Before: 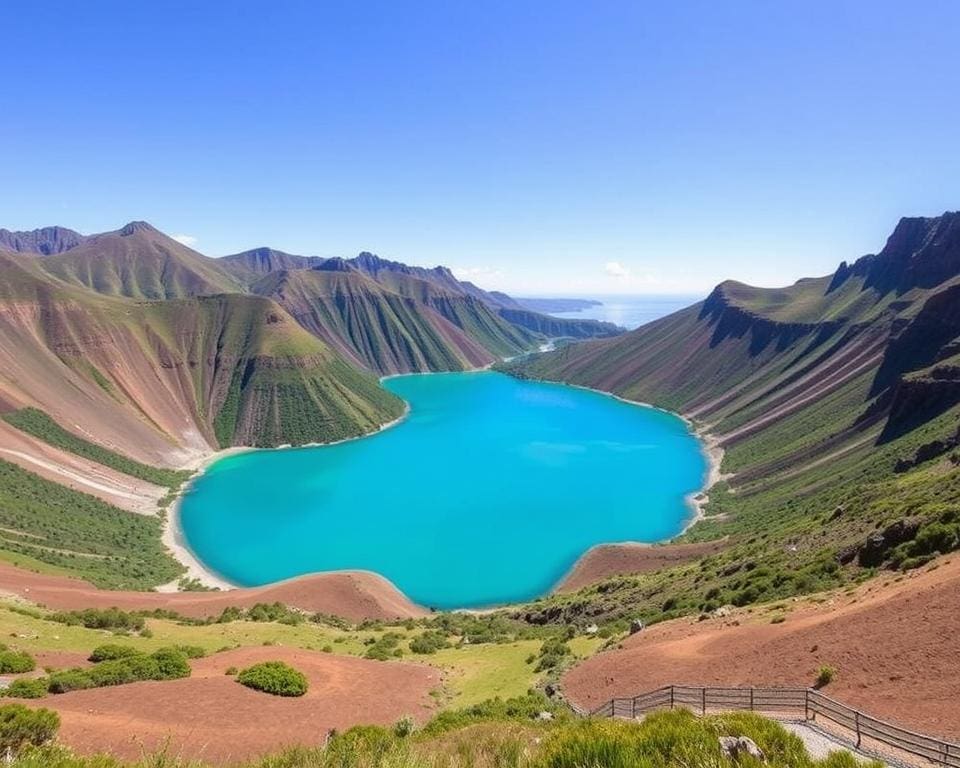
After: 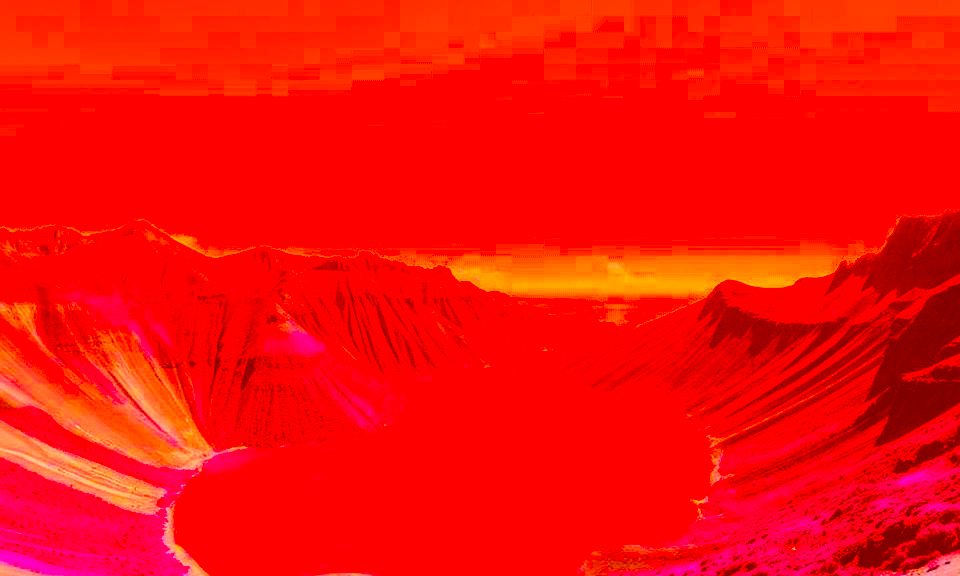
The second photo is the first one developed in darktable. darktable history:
crop: bottom 24.967%
tone equalizer: -8 EV -0.75 EV, -7 EV -0.7 EV, -6 EV -0.6 EV, -5 EV -0.4 EV, -3 EV 0.4 EV, -2 EV 0.6 EV, -1 EV 0.7 EV, +0 EV 0.75 EV, edges refinement/feathering 500, mask exposure compensation -1.57 EV, preserve details no
color correction: highlights a* -39.68, highlights b* -40, shadows a* -40, shadows b* -40, saturation -3
